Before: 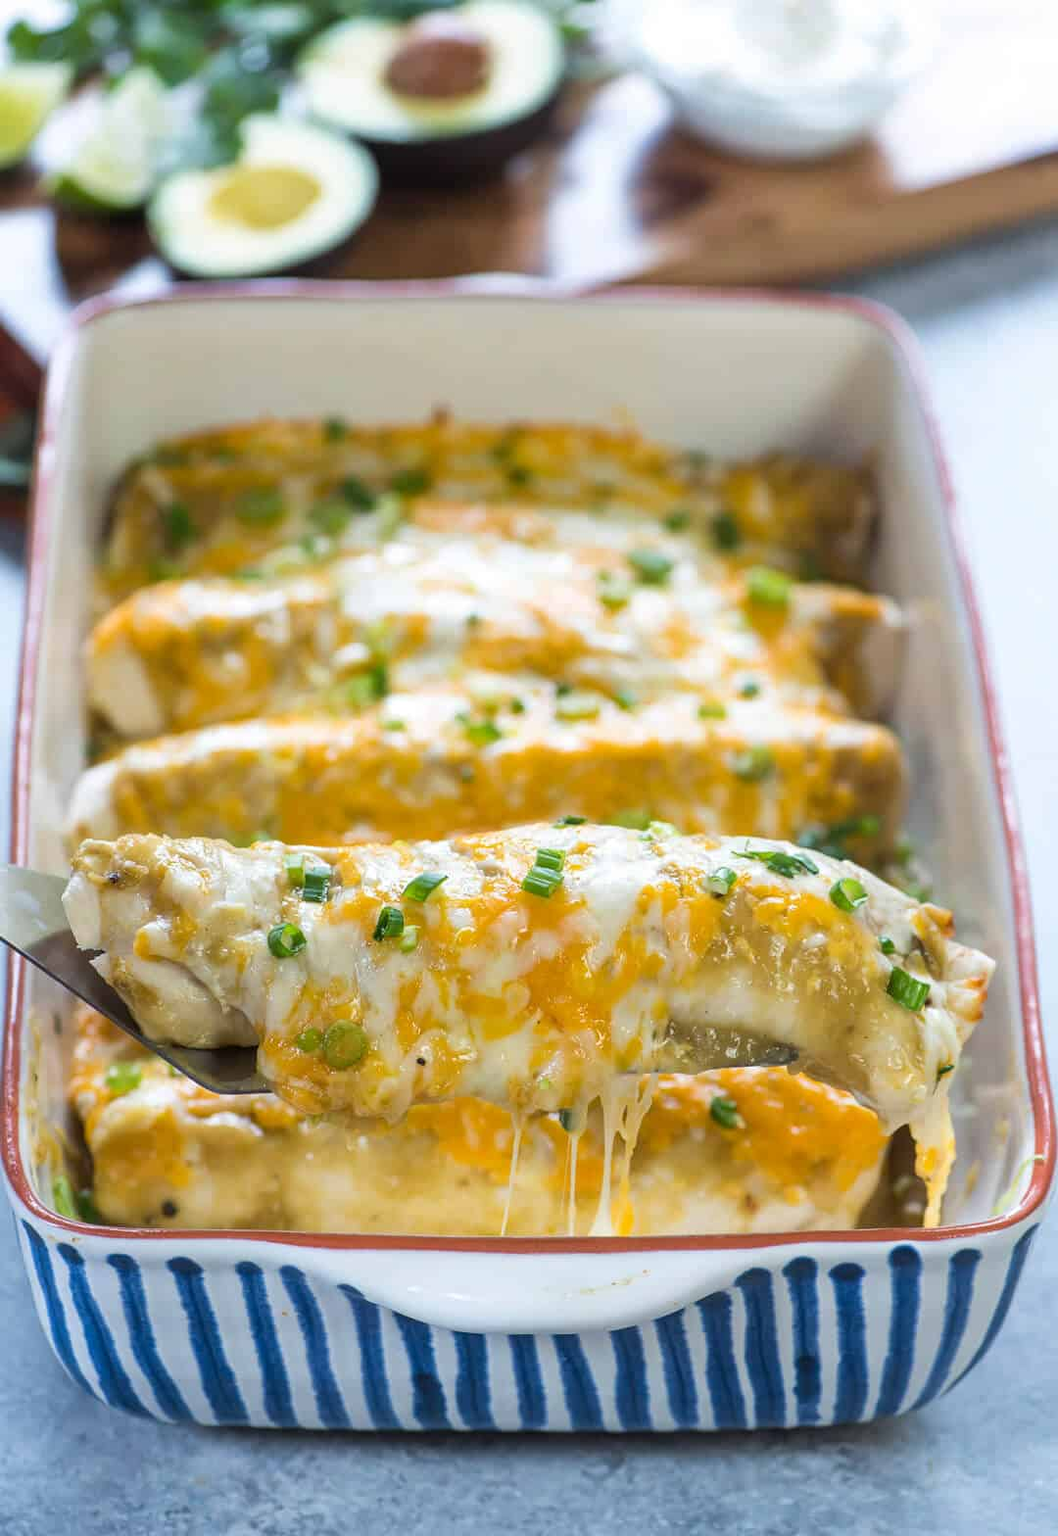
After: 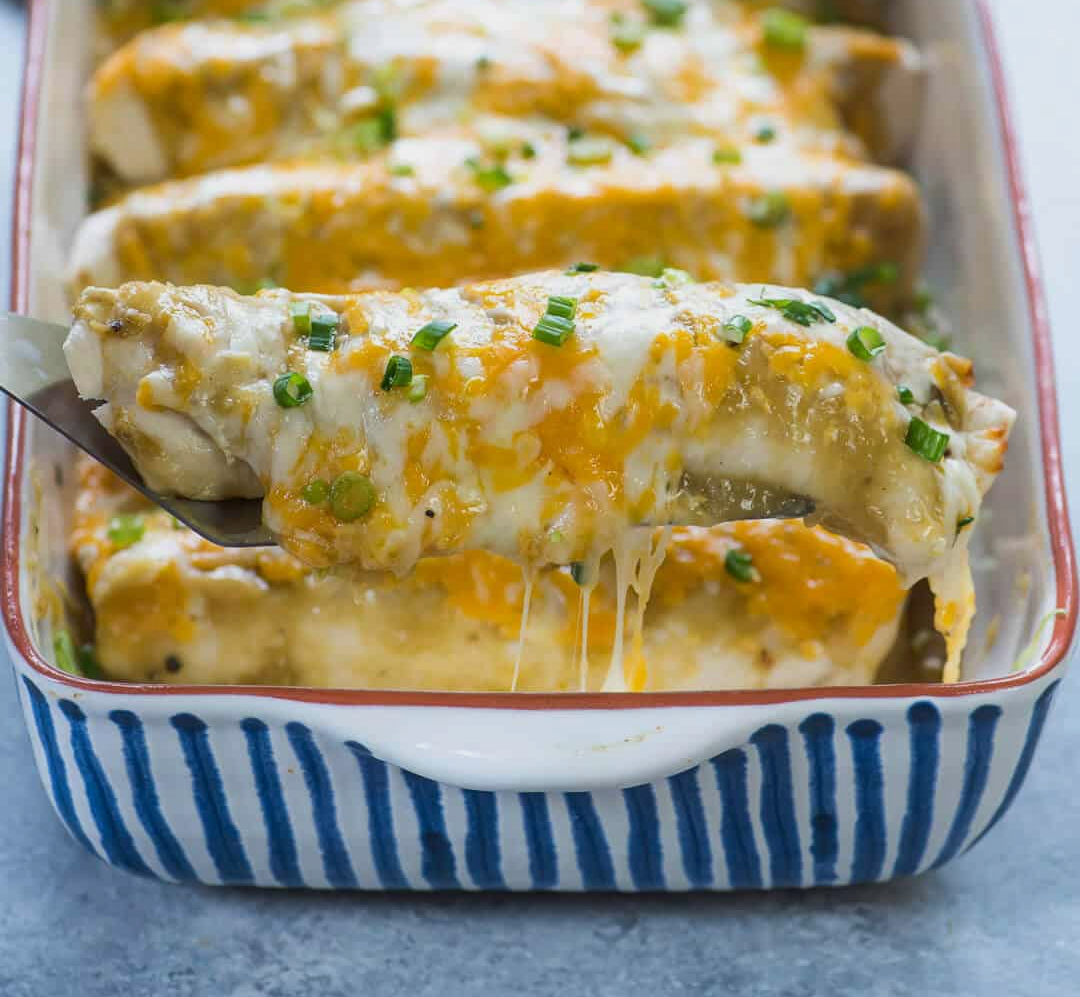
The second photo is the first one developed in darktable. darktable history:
tone equalizer: -8 EV 0.284 EV, -7 EV 0.394 EV, -6 EV 0.426 EV, -5 EV 0.23 EV, -3 EV -0.245 EV, -2 EV -0.395 EV, -1 EV -0.435 EV, +0 EV -0.224 EV
crop and rotate: top 36.38%
